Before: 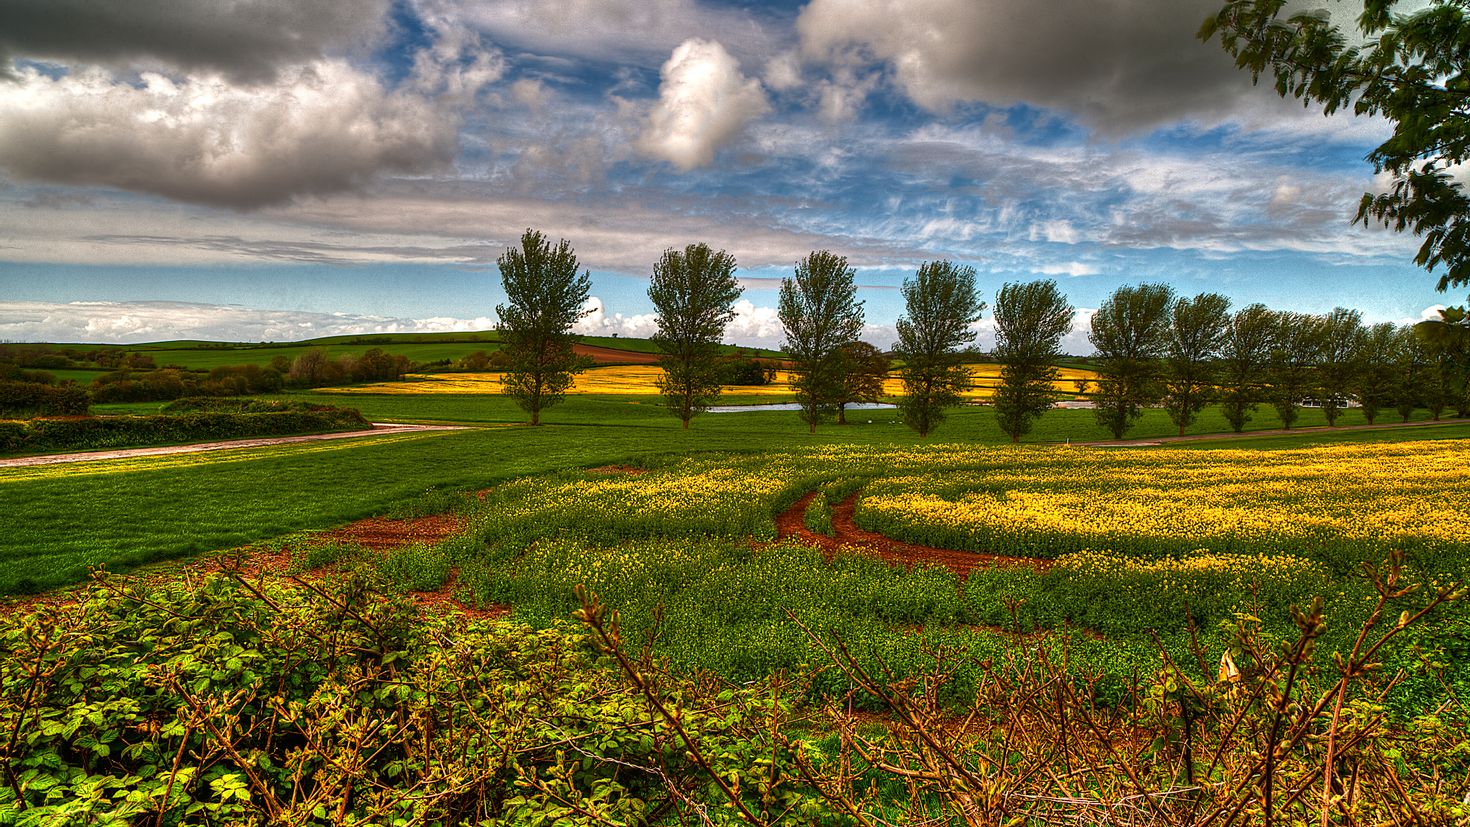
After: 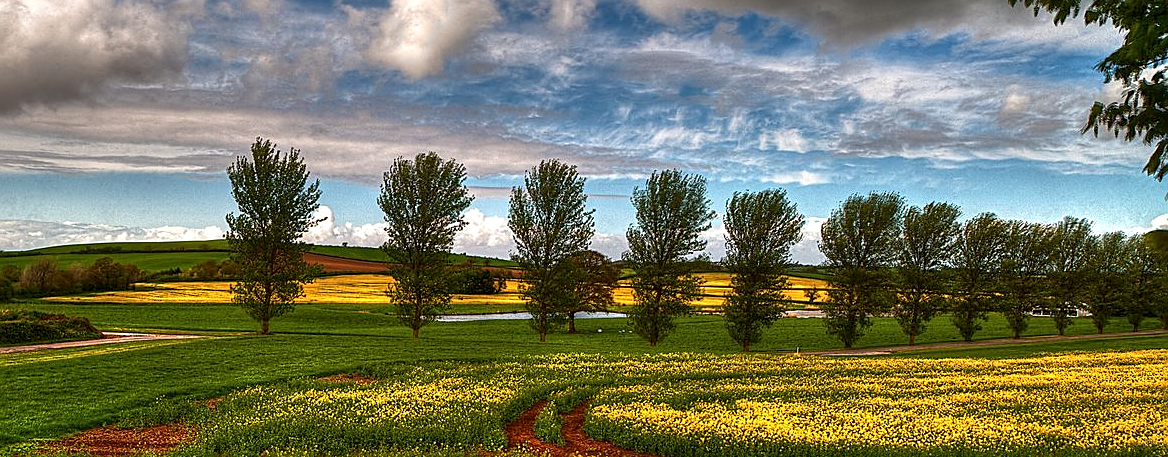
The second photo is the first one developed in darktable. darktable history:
crop: left 18.375%, top 11.088%, right 1.77%, bottom 33.638%
local contrast: mode bilateral grid, contrast 20, coarseness 51, detail 120%, midtone range 0.2
sharpen: on, module defaults
